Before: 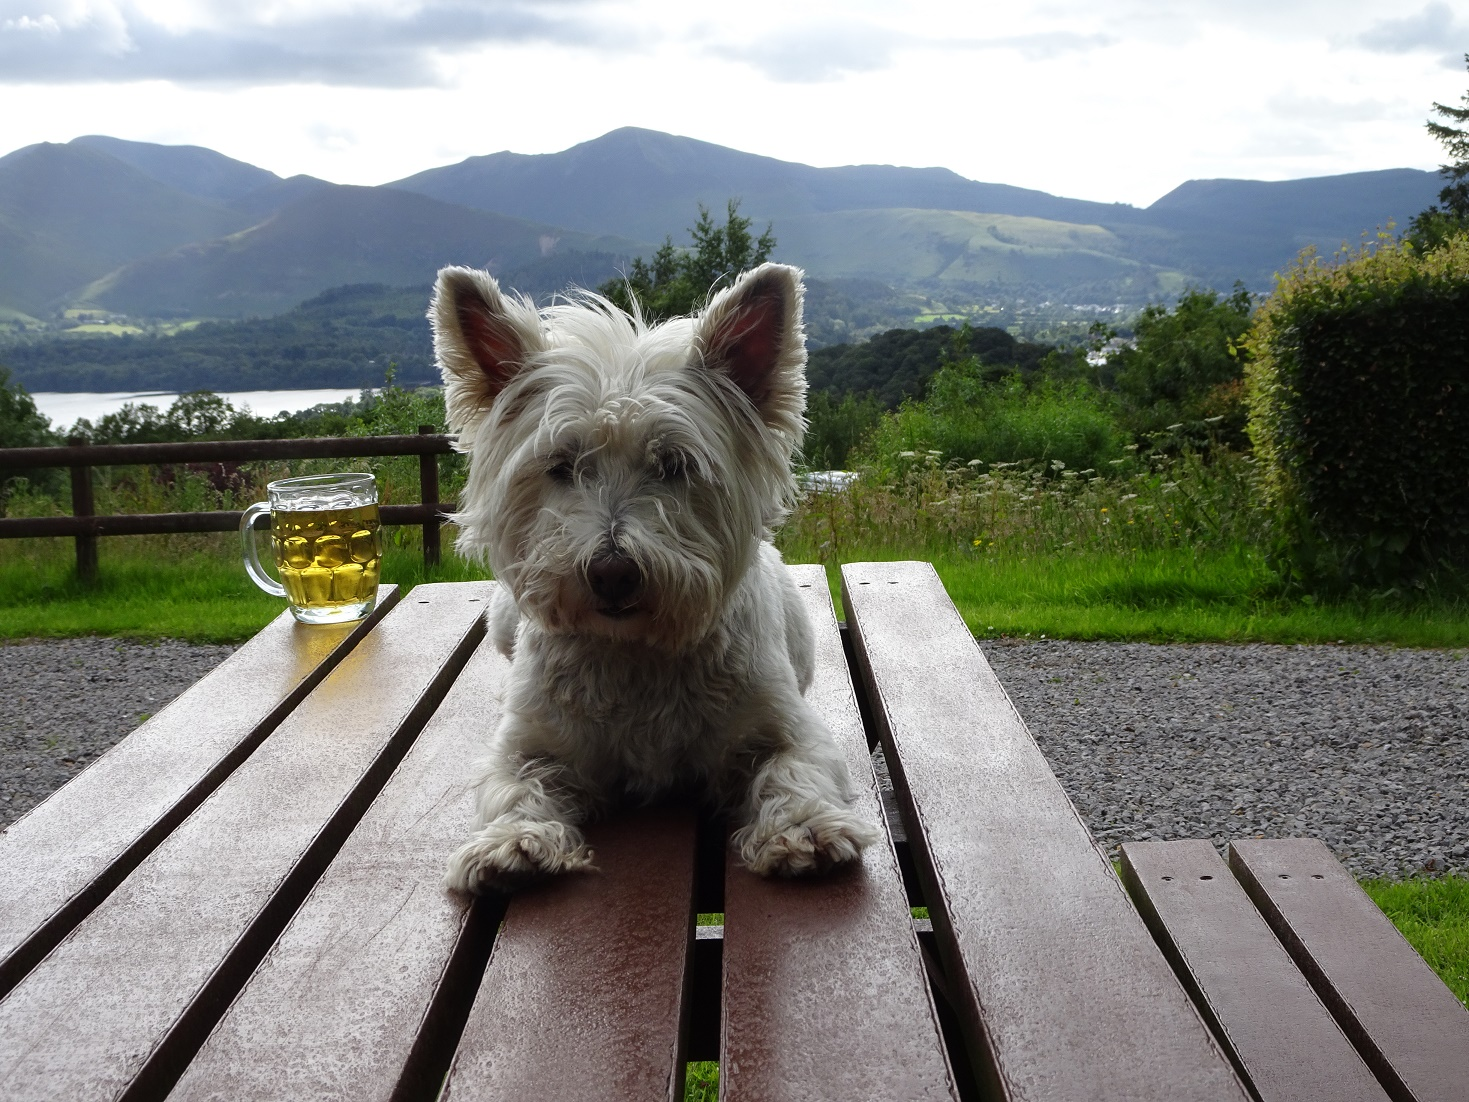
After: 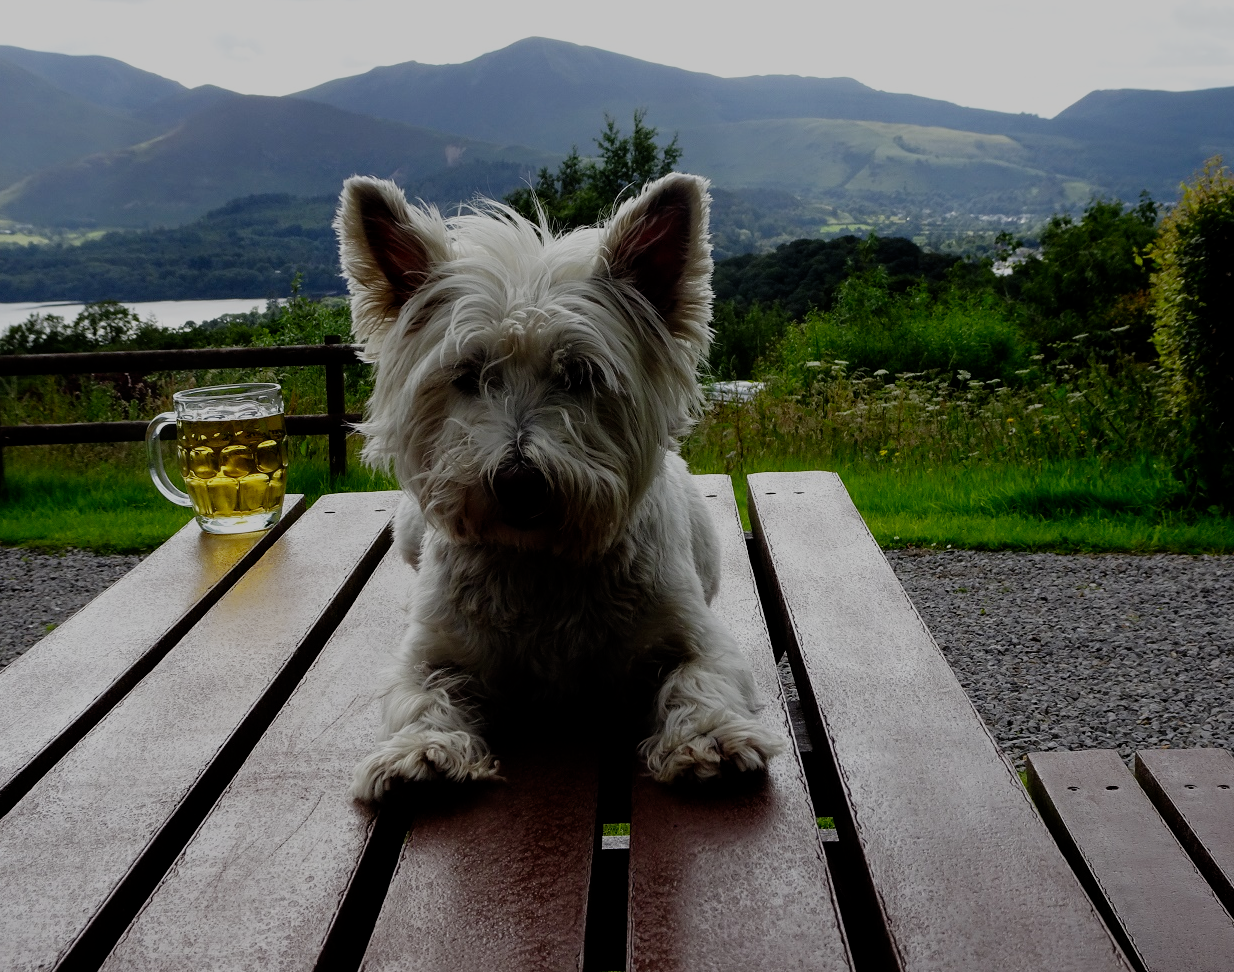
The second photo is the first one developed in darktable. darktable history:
crop: left 6.446%, top 8.188%, right 9.538%, bottom 3.548%
filmic rgb: middle gray luminance 29%, black relative exposure -10.3 EV, white relative exposure 5.5 EV, threshold 6 EV, target black luminance 0%, hardness 3.95, latitude 2.04%, contrast 1.132, highlights saturation mix 5%, shadows ↔ highlights balance 15.11%, preserve chrominance no, color science v3 (2019), use custom middle-gray values true, iterations of high-quality reconstruction 0, enable highlight reconstruction true
